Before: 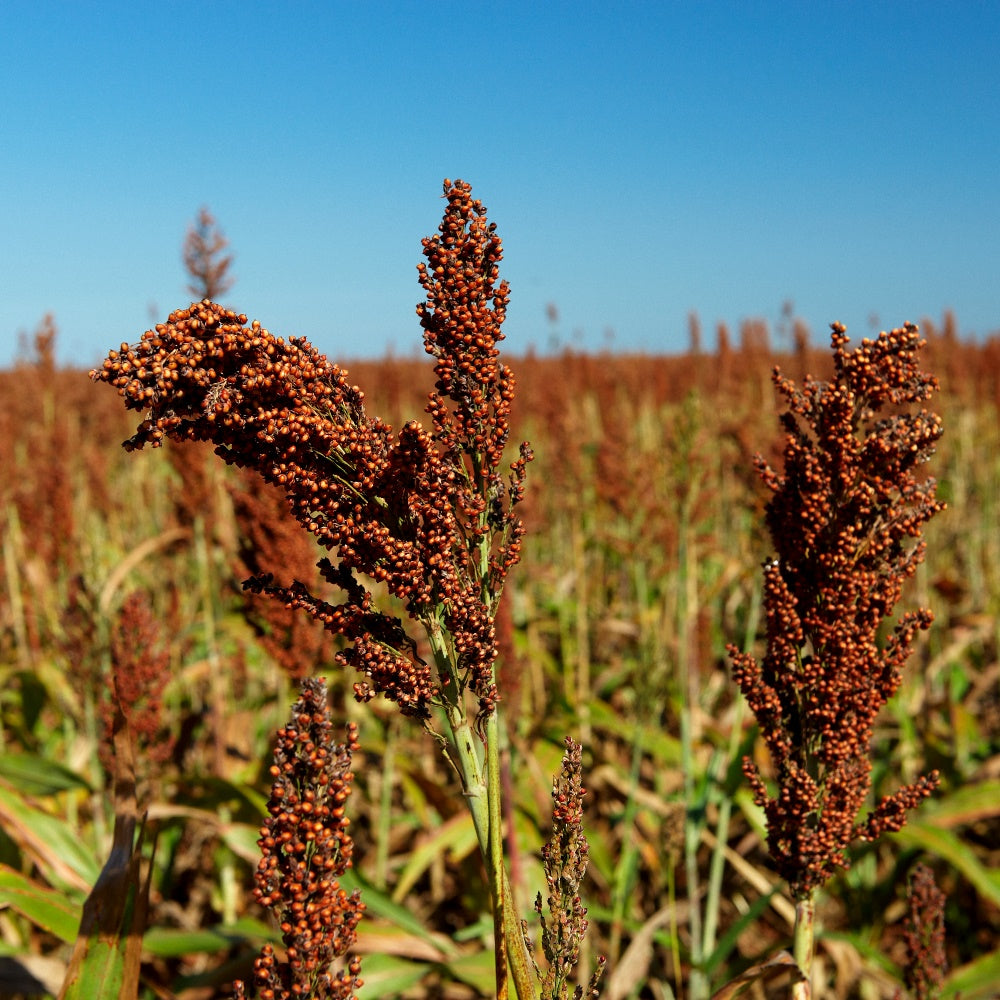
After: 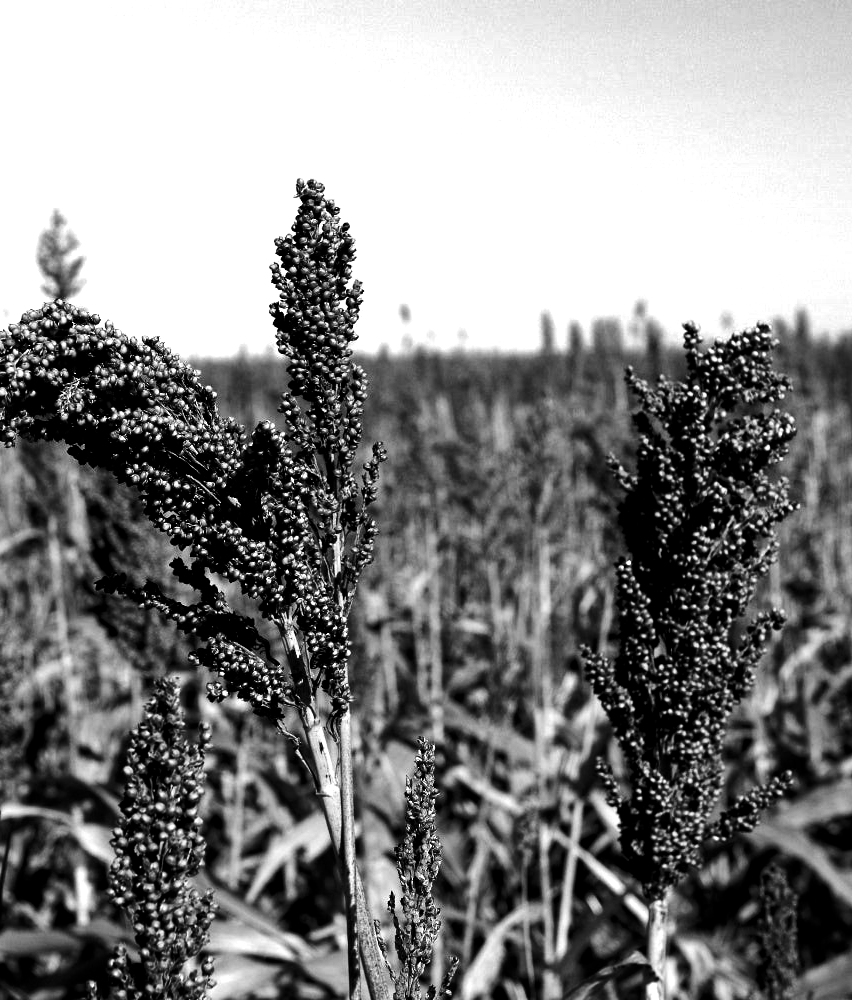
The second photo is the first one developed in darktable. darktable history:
contrast brightness saturation: contrast 0.069, brightness -0.131, saturation 0.052
crop and rotate: left 14.781%
local contrast: mode bilateral grid, contrast 19, coarseness 51, detail 120%, midtone range 0.2
color zones: curves: ch0 [(0, 0.613) (0.01, 0.613) (0.245, 0.448) (0.498, 0.529) (0.642, 0.665) (0.879, 0.777) (0.99, 0.613)]; ch1 [(0, 0) (0.143, 0) (0.286, 0) (0.429, 0) (0.571, 0) (0.714, 0) (0.857, 0)]
tone equalizer: -8 EV -1.05 EV, -7 EV -1.02 EV, -6 EV -0.847 EV, -5 EV -0.613 EV, -3 EV 0.61 EV, -2 EV 0.844 EV, -1 EV 0.995 EV, +0 EV 1.06 EV, edges refinement/feathering 500, mask exposure compensation -1.57 EV, preserve details no
